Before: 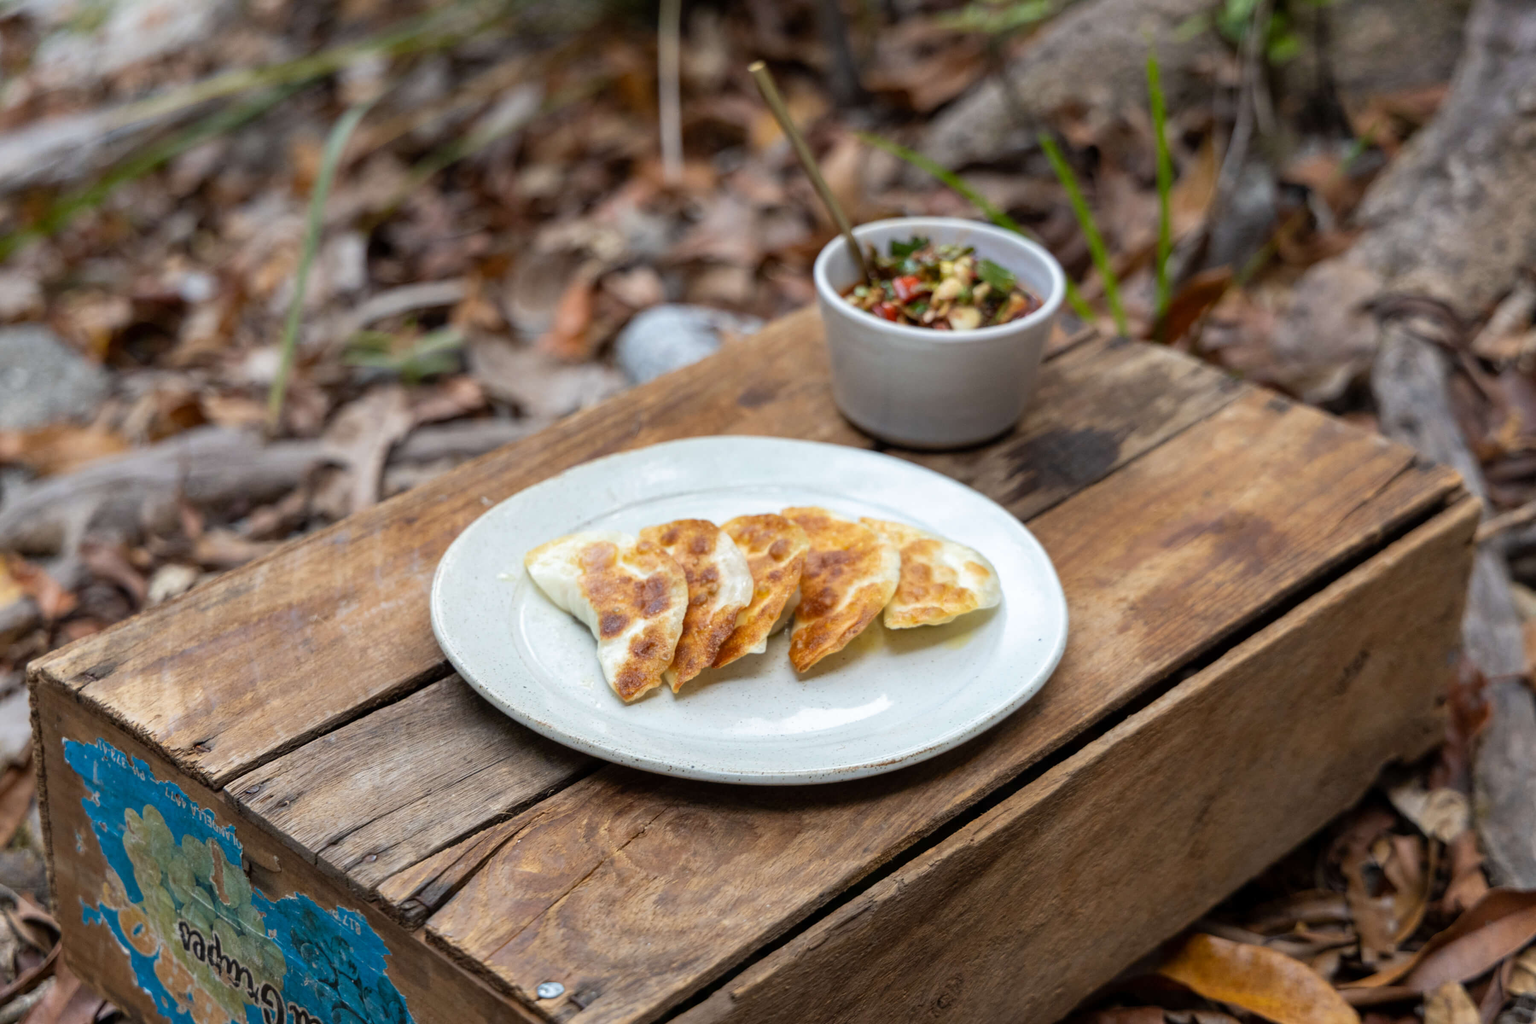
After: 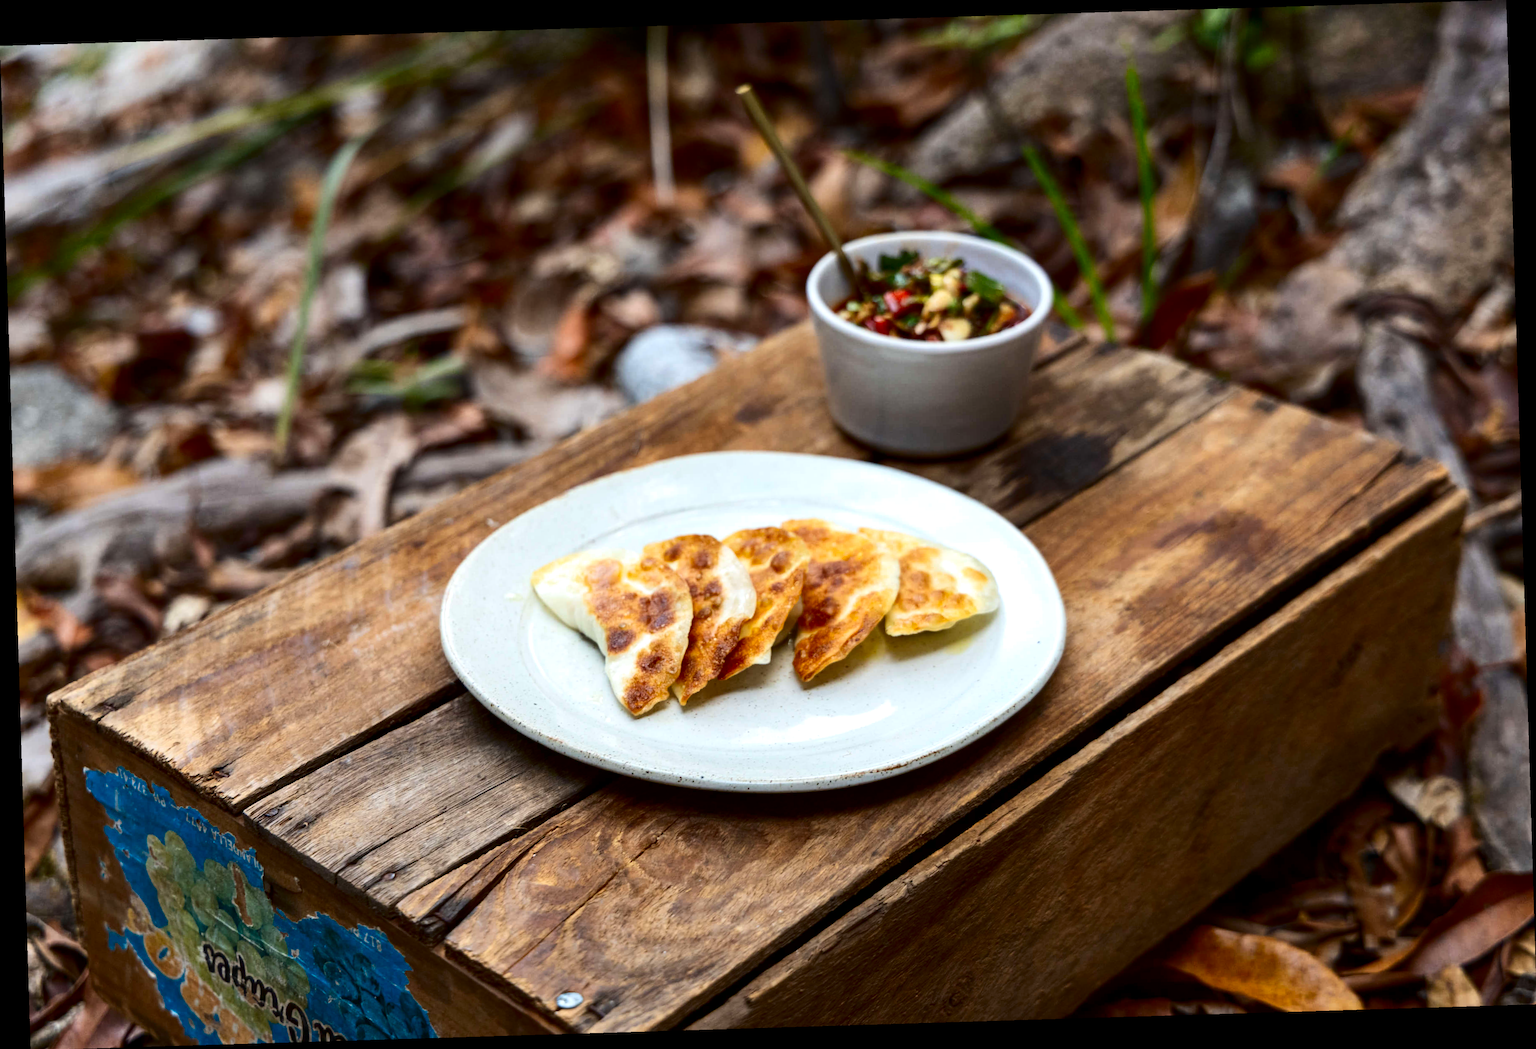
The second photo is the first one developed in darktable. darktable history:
contrast brightness saturation: contrast 0.22, brightness -0.19, saturation 0.24
rotate and perspective: rotation -1.75°, automatic cropping off
exposure: exposure 0.2 EV, compensate highlight preservation false
